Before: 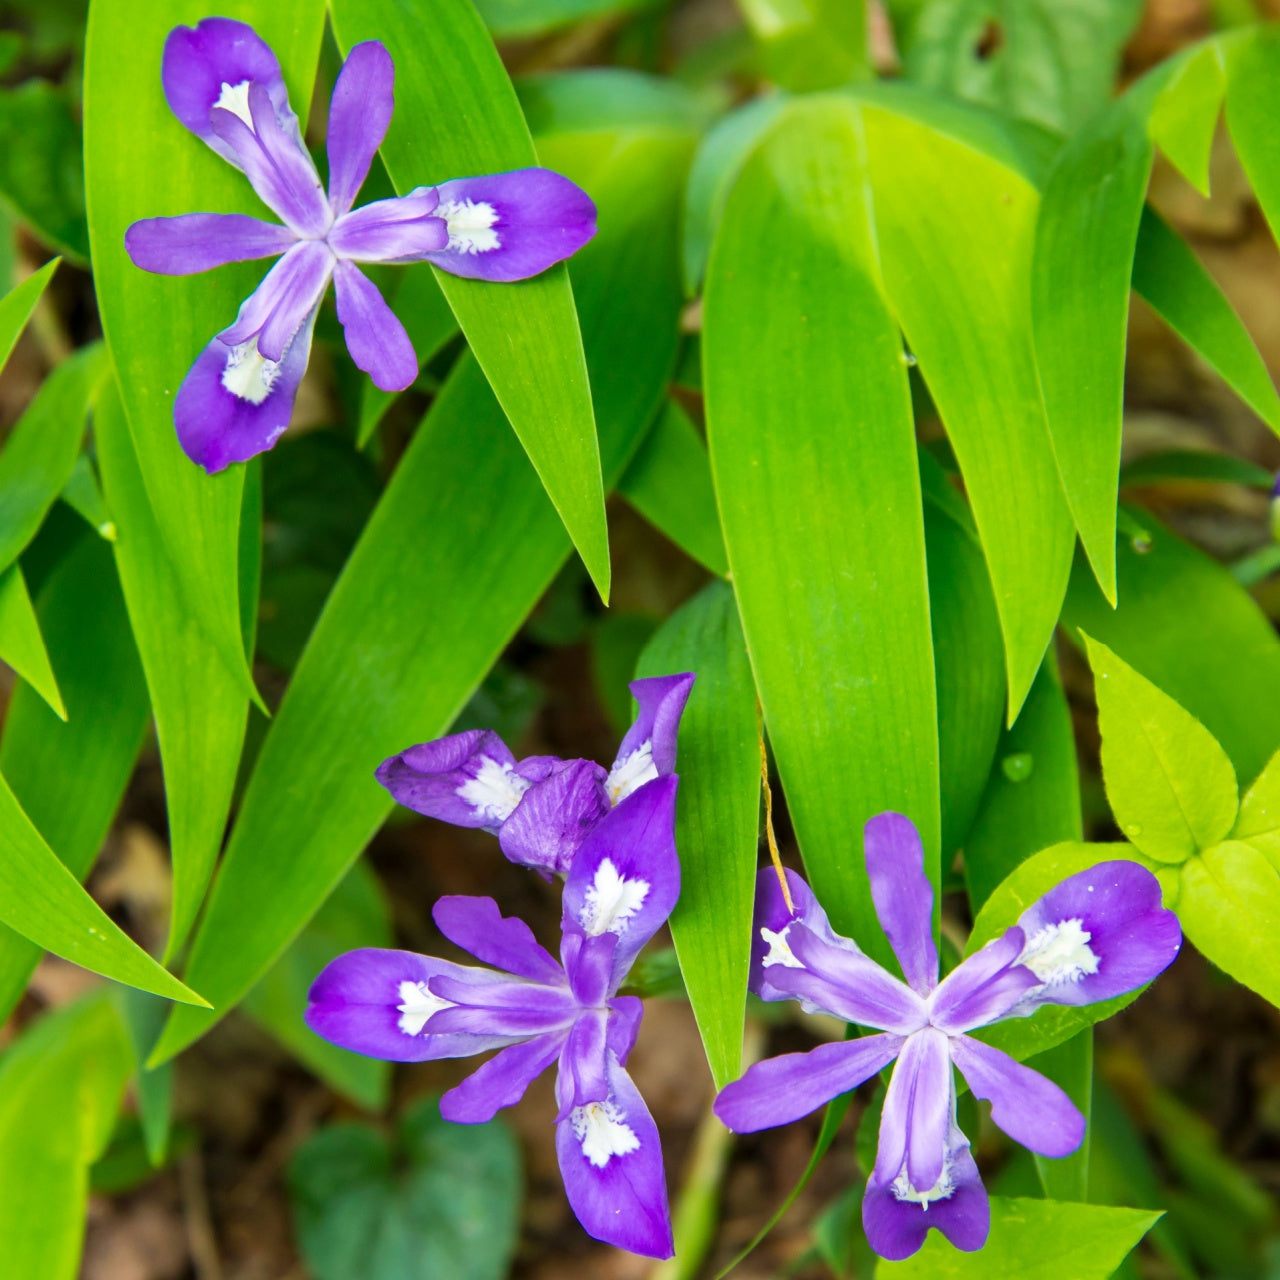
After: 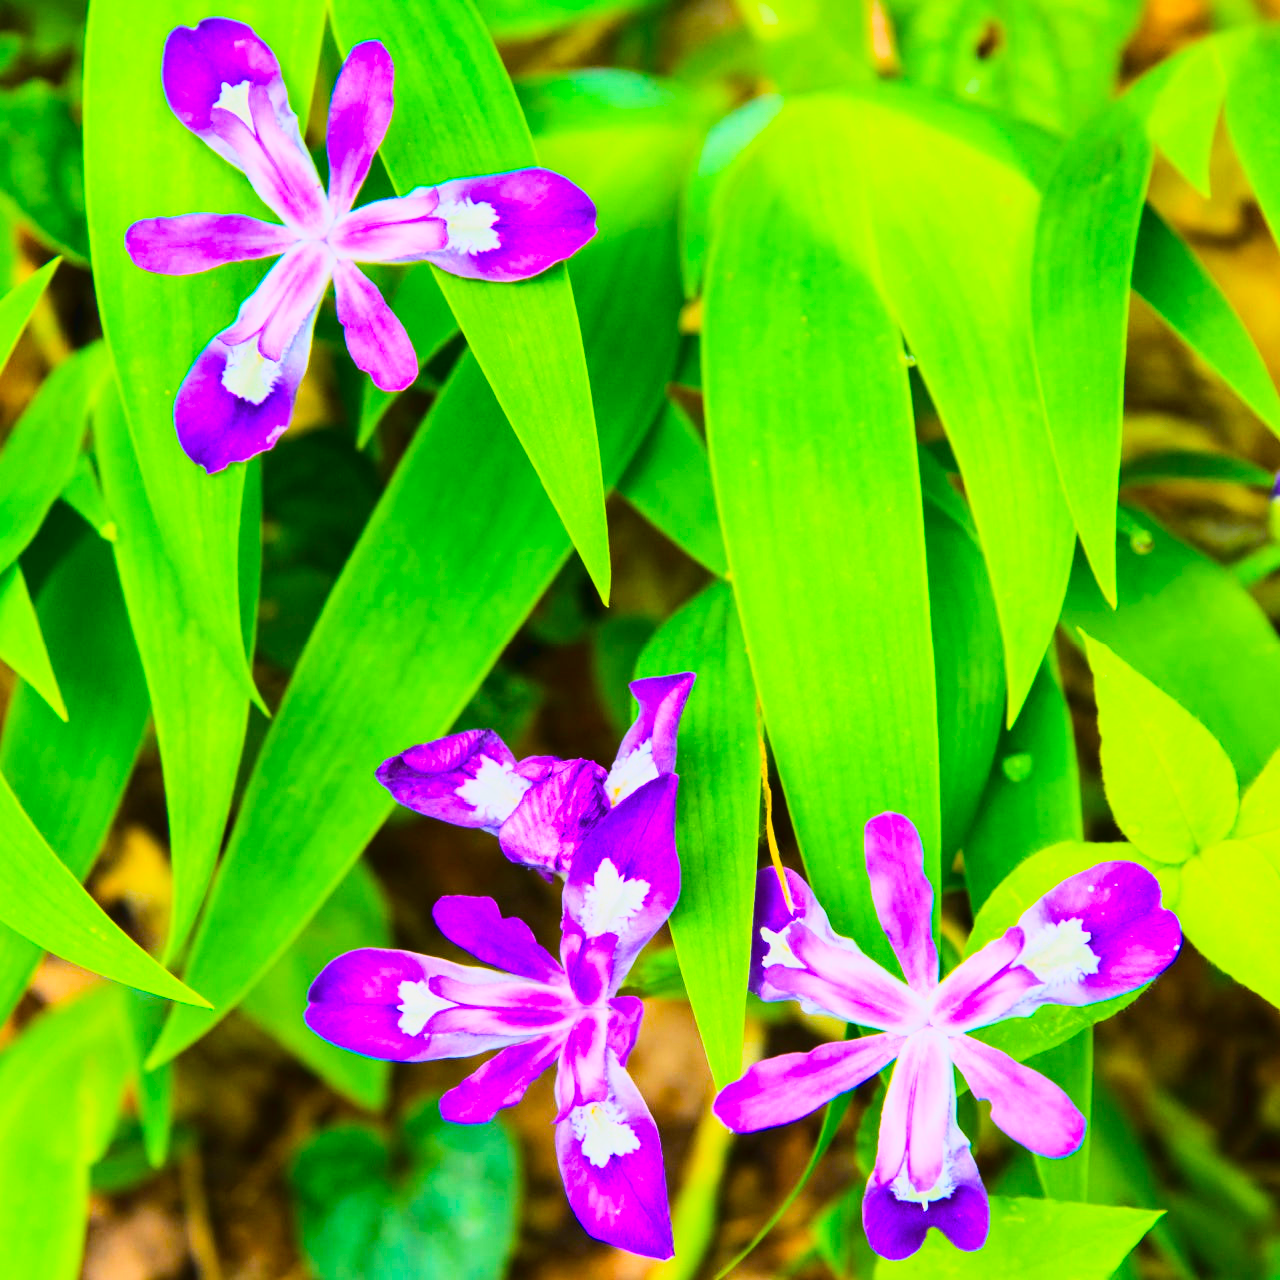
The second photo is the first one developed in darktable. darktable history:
tone curve: curves: ch0 [(0, 0.026) (0.146, 0.158) (0.272, 0.34) (0.434, 0.625) (0.676, 0.871) (0.994, 0.955)], color space Lab, linked channels, preserve colors none
color balance rgb: linear chroma grading › global chroma 15%, perceptual saturation grading › global saturation 30%
